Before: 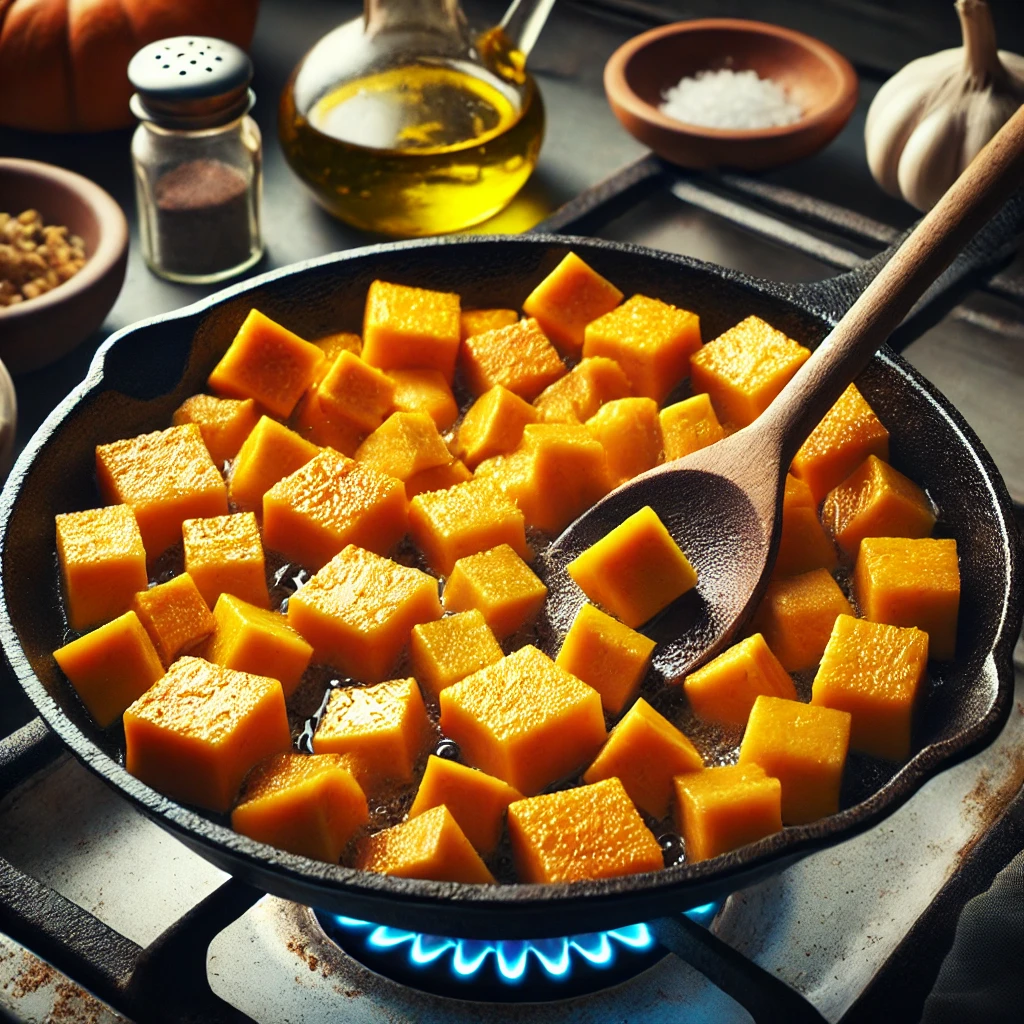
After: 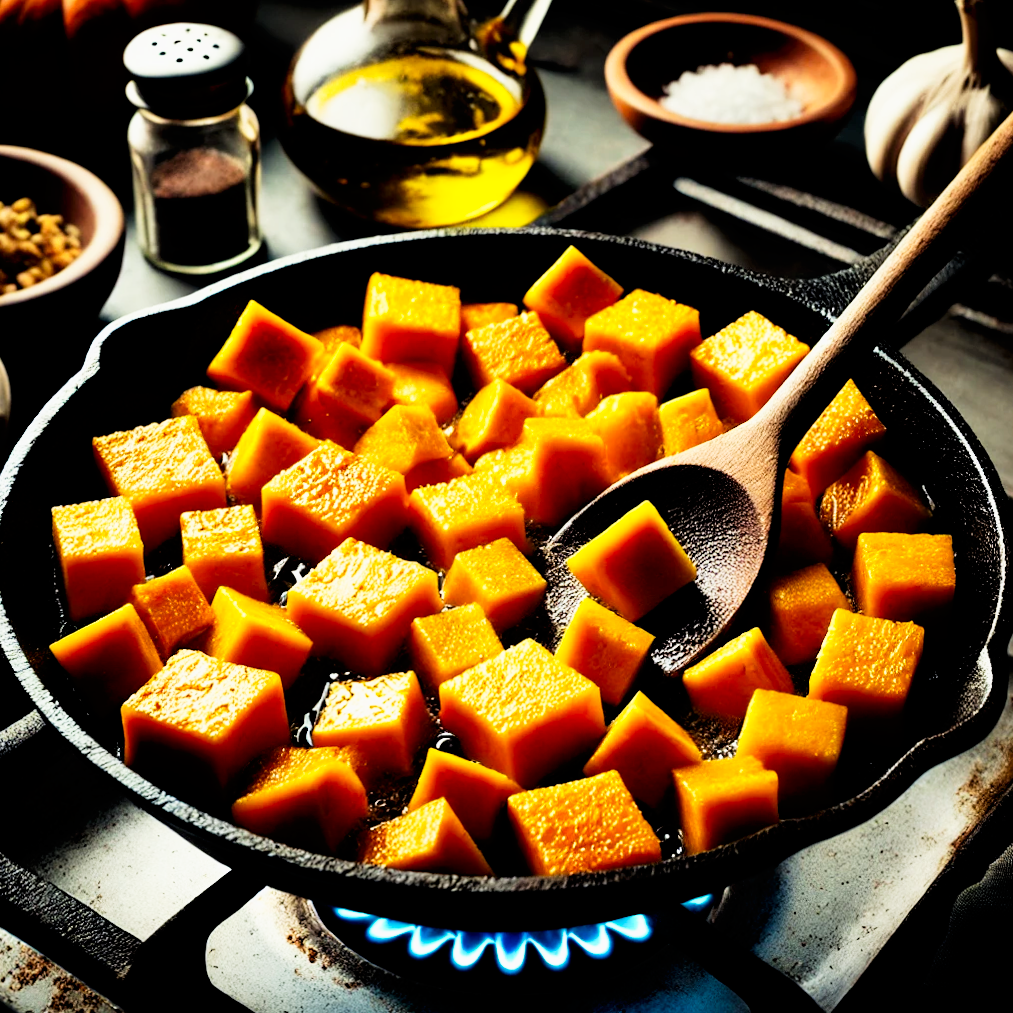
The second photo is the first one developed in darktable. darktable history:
filmic rgb: black relative exposure -5 EV, white relative exposure 3.5 EV, hardness 3.19, contrast 1.3, highlights saturation mix -50%
tone curve: curves: ch0 [(0, 0) (0.003, 0) (0.011, 0.001) (0.025, 0.002) (0.044, 0.004) (0.069, 0.006) (0.1, 0.009) (0.136, 0.03) (0.177, 0.076) (0.224, 0.13) (0.277, 0.202) (0.335, 0.28) (0.399, 0.367) (0.468, 0.46) (0.543, 0.562) (0.623, 0.67) (0.709, 0.787) (0.801, 0.889) (0.898, 0.972) (1, 1)], preserve colors none
rotate and perspective: rotation 0.174°, lens shift (vertical) 0.013, lens shift (horizontal) 0.019, shear 0.001, automatic cropping original format, crop left 0.007, crop right 0.991, crop top 0.016, crop bottom 0.997
